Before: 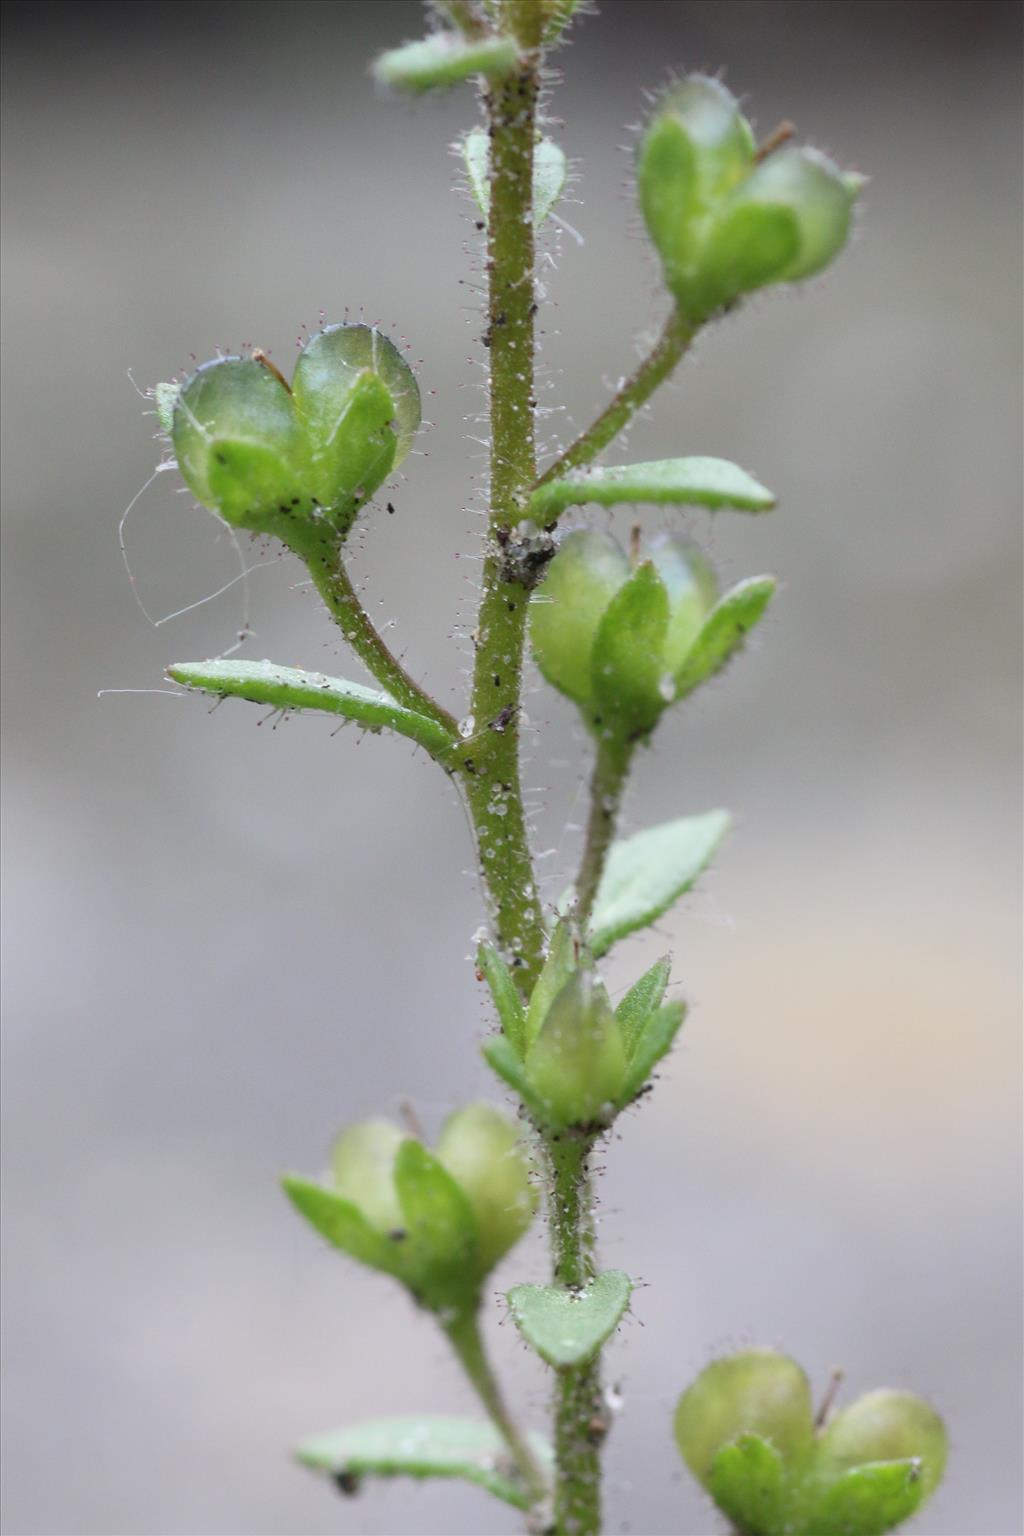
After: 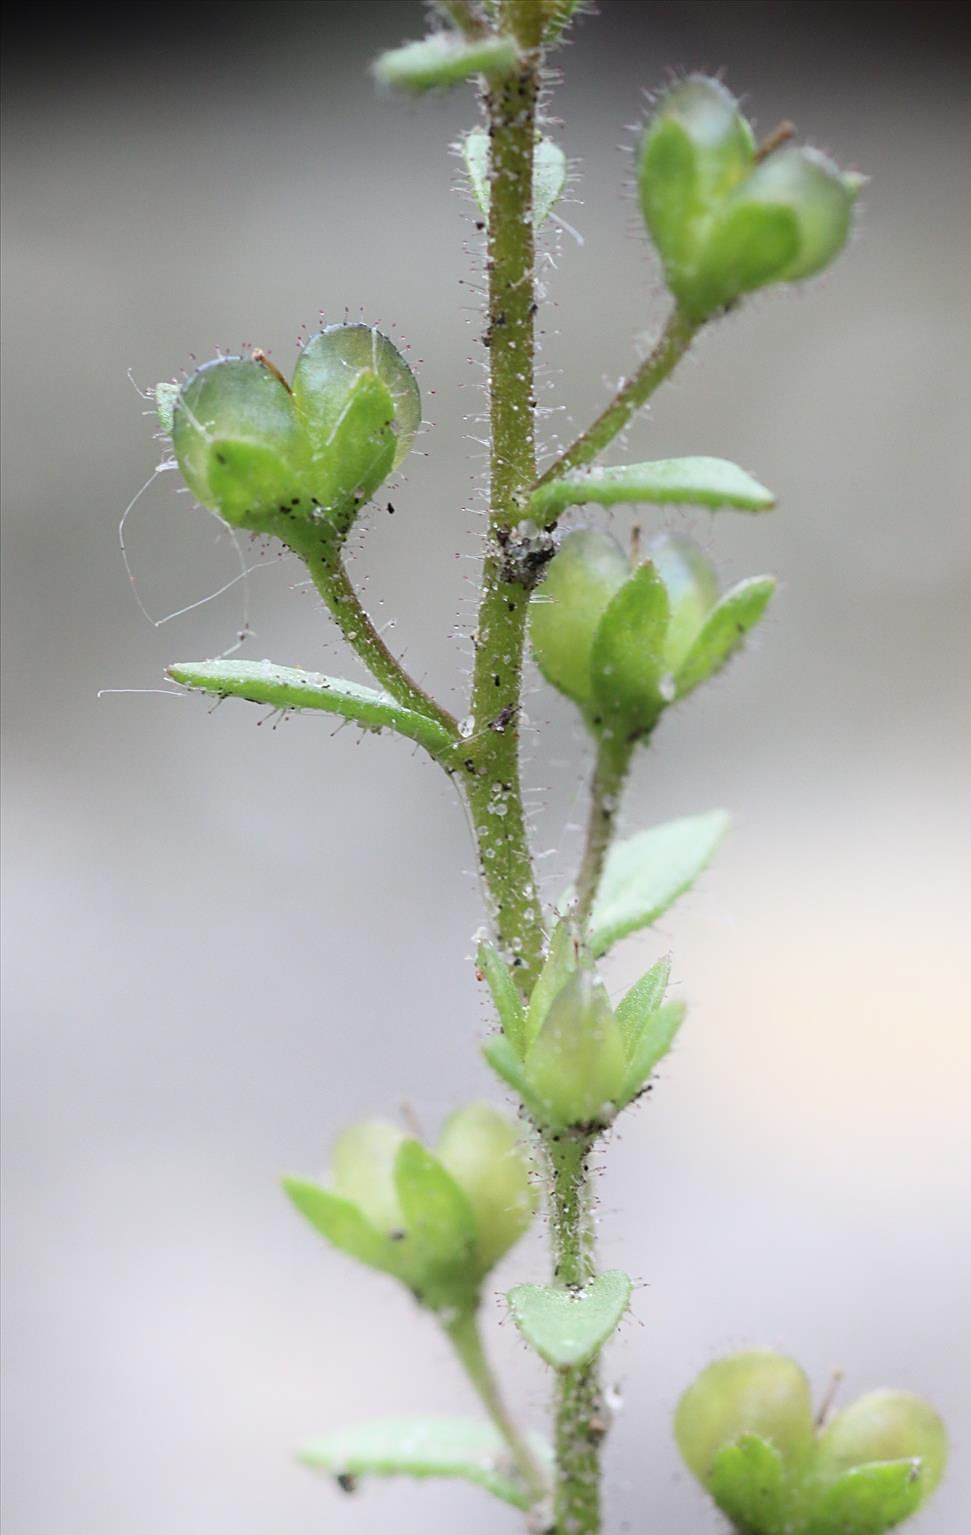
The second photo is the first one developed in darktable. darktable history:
crop and rotate: left 0%, right 5.102%
shadows and highlights: shadows -89.65, highlights 89.26, soften with gaussian
sharpen: on, module defaults
